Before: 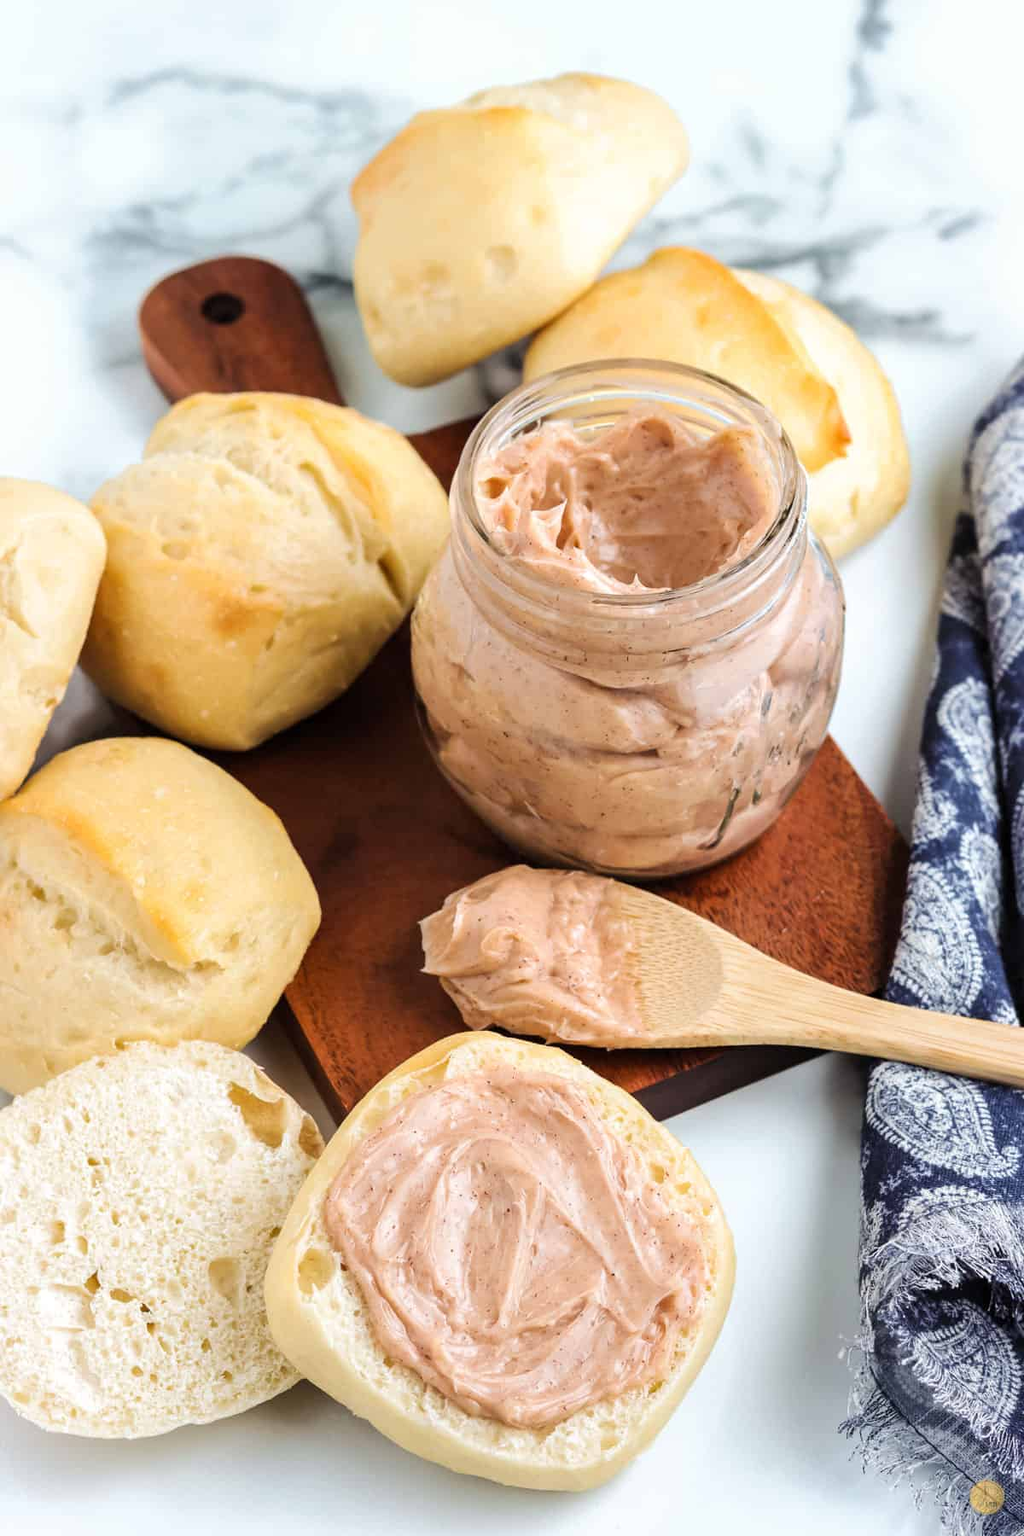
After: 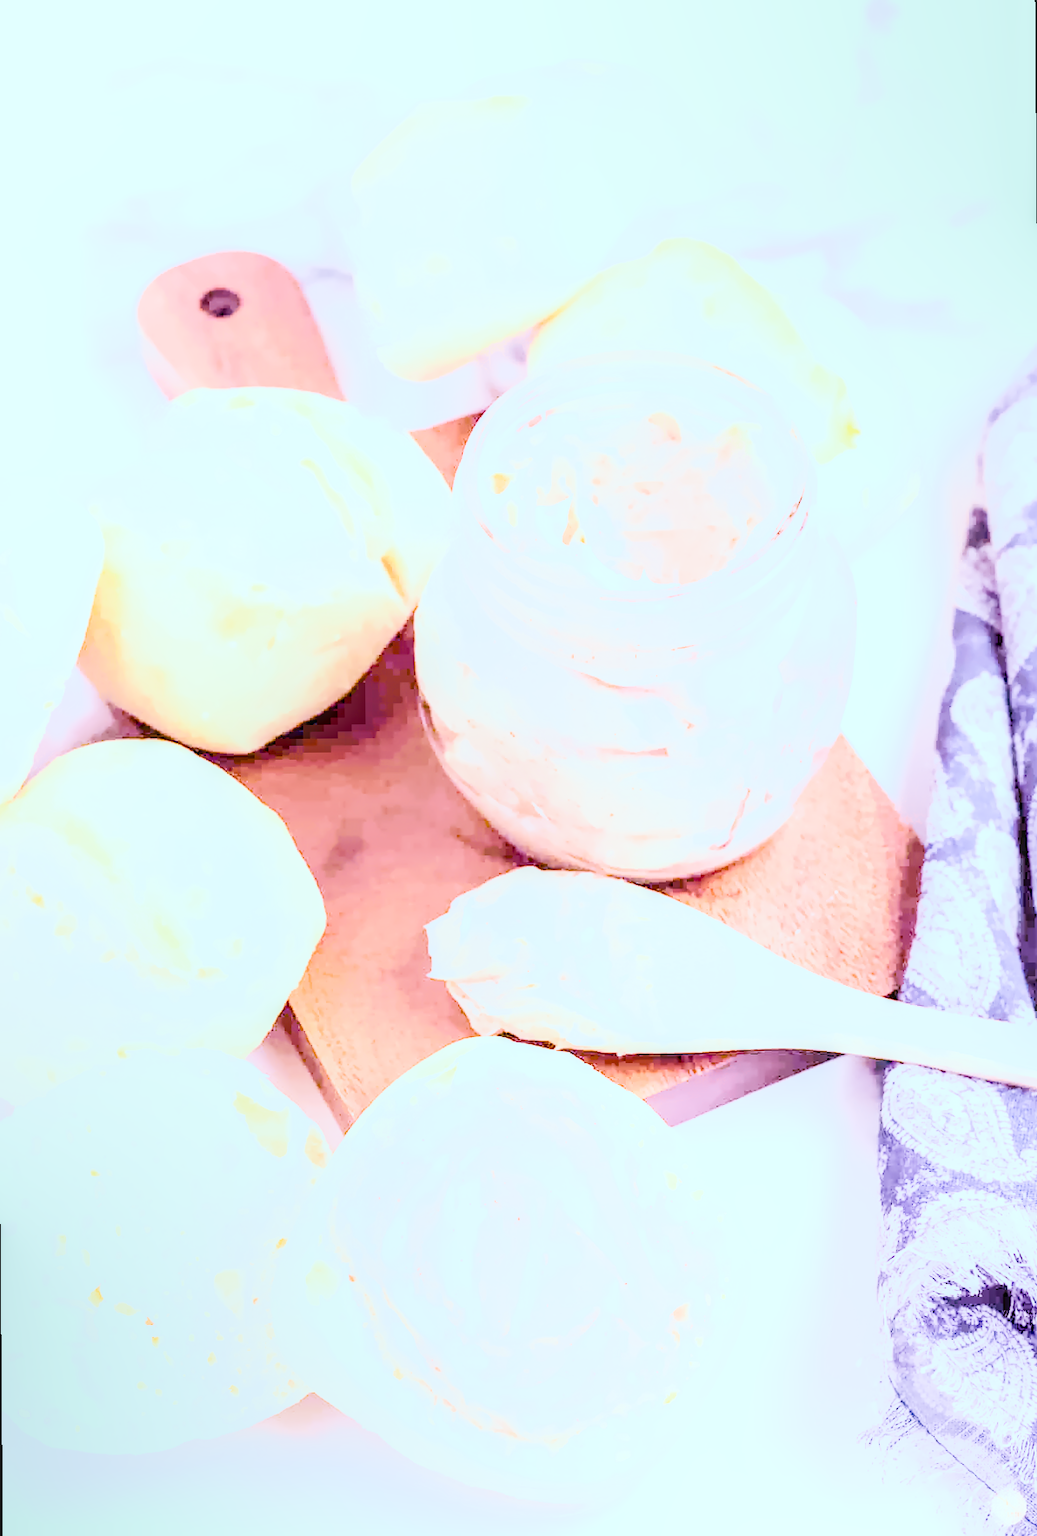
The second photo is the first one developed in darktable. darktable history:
local contrast: on, module defaults
color calibration: illuminant as shot in camera, x 0.358, y 0.373, temperature 4628.91 K
denoise (profiled): preserve shadows 1.52, scattering 0.002, a [-1, 0, 0], compensate highlight preservation false
haze removal: compatibility mode true, adaptive false
hot pixels: on, module defaults
lens correction: scale 1, crop 1, focal 16, aperture 5.6, distance 1000, camera "Canon EOS RP", lens "Canon RF 16mm F2.8 STM"
white balance: red 2.229, blue 1.46
velvia: on, module defaults
filmic rgb: black relative exposure -9.22 EV, white relative exposure 6.77 EV, hardness 3.07, contrast 1.05
shadows and highlights: shadows 0, highlights 40
color balance rgb "basic colorfulness: vibrant colors": perceptual saturation grading › global saturation 20%, perceptual saturation grading › highlights -25%, perceptual saturation grading › shadows 50%
color balance: mode lift, gamma, gain (sRGB), lift [0.997, 0.979, 1.021, 1.011], gamma [1, 1.084, 0.916, 0.998], gain [1, 0.87, 1.13, 1.101], contrast 4.55%, contrast fulcrum 38.24%, output saturation 104.09%
rotate and perspective: rotation -0.45°, automatic cropping original format, crop left 0.008, crop right 0.992, crop top 0.012, crop bottom 0.988
exposure "scene-referred default": black level correction 0, exposure 0.7 EV, compensate exposure bias true, compensate highlight preservation false
highlight reconstruction: method reconstruct in LCh
tone equalizer "contrast tone curve: strong": -8 EV -1.08 EV, -7 EV -1.01 EV, -6 EV -0.867 EV, -5 EV -0.578 EV, -3 EV 0.578 EV, -2 EV 0.867 EV, -1 EV 1.01 EV, +0 EV 1.08 EV, edges refinement/feathering 500, mask exposure compensation -1.57 EV, preserve details no
